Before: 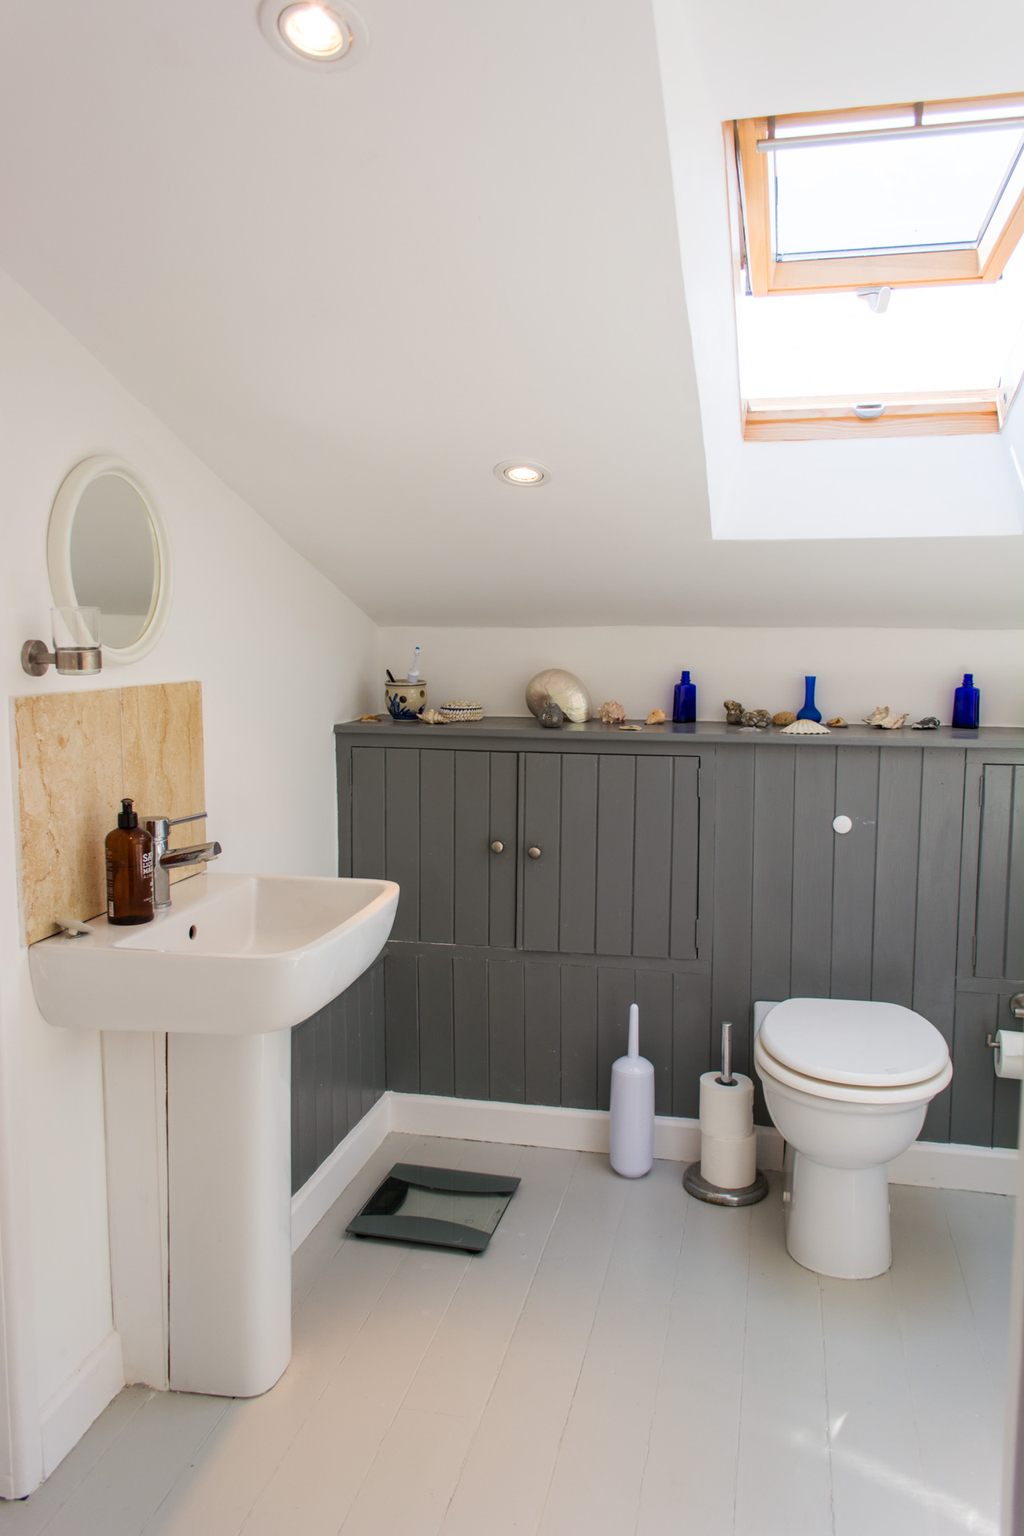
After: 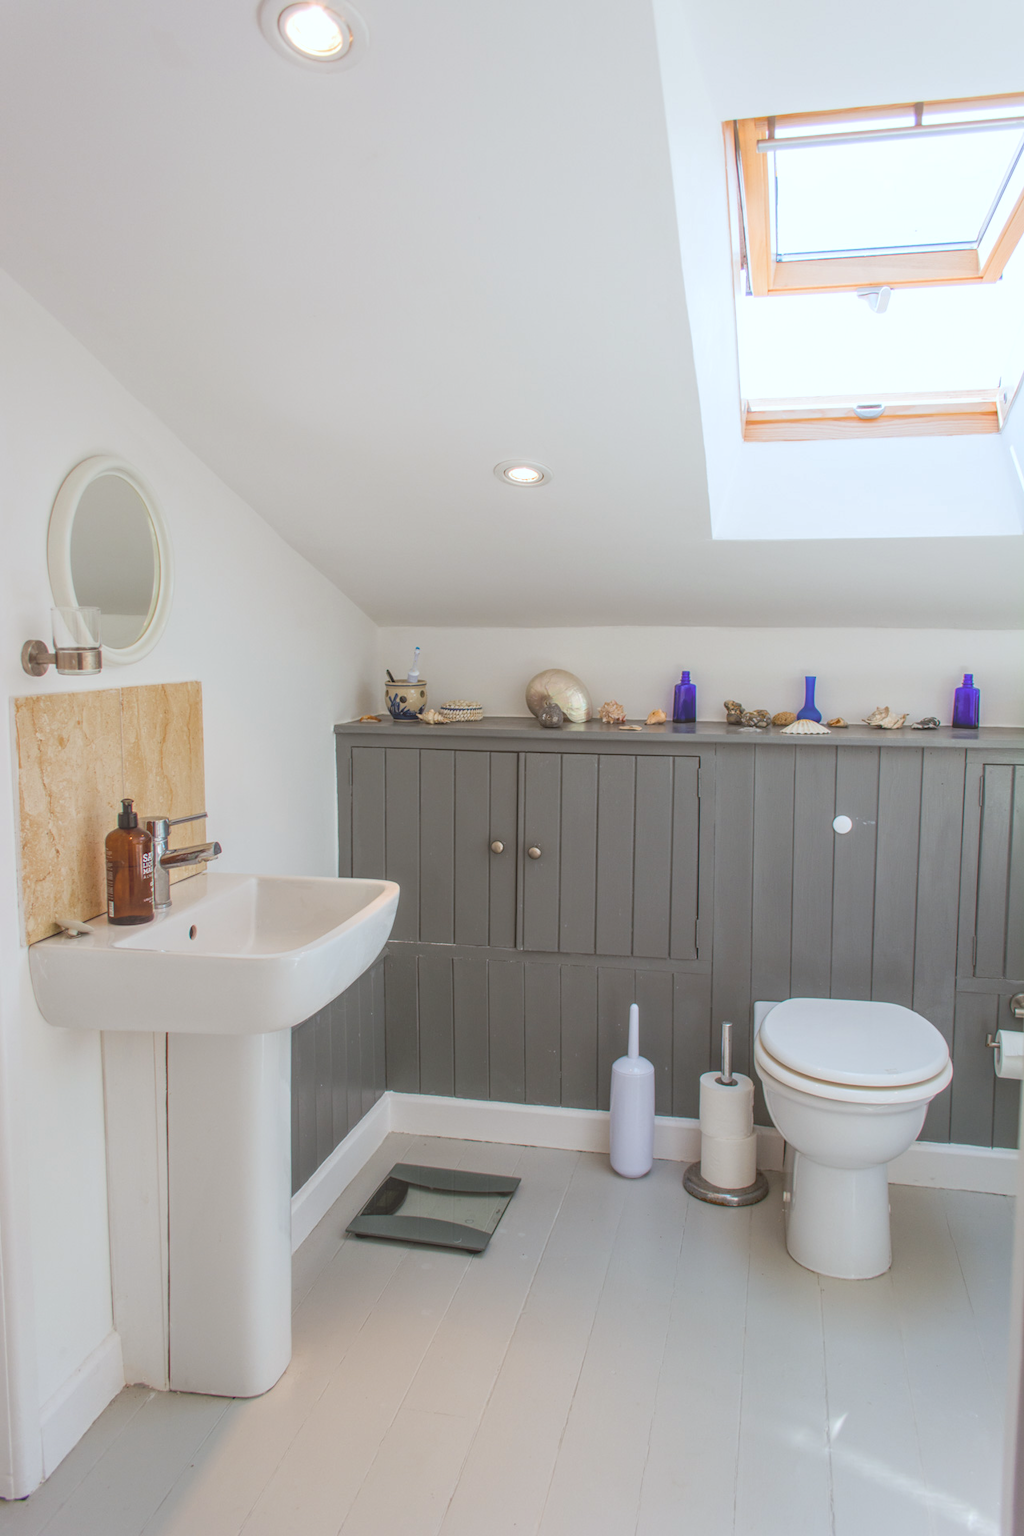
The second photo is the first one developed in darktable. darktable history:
color correction: highlights a* -3.28, highlights b* -6.24, shadows a* 3.1, shadows b* 5.19
local contrast: highlights 73%, shadows 15%, midtone range 0.197
